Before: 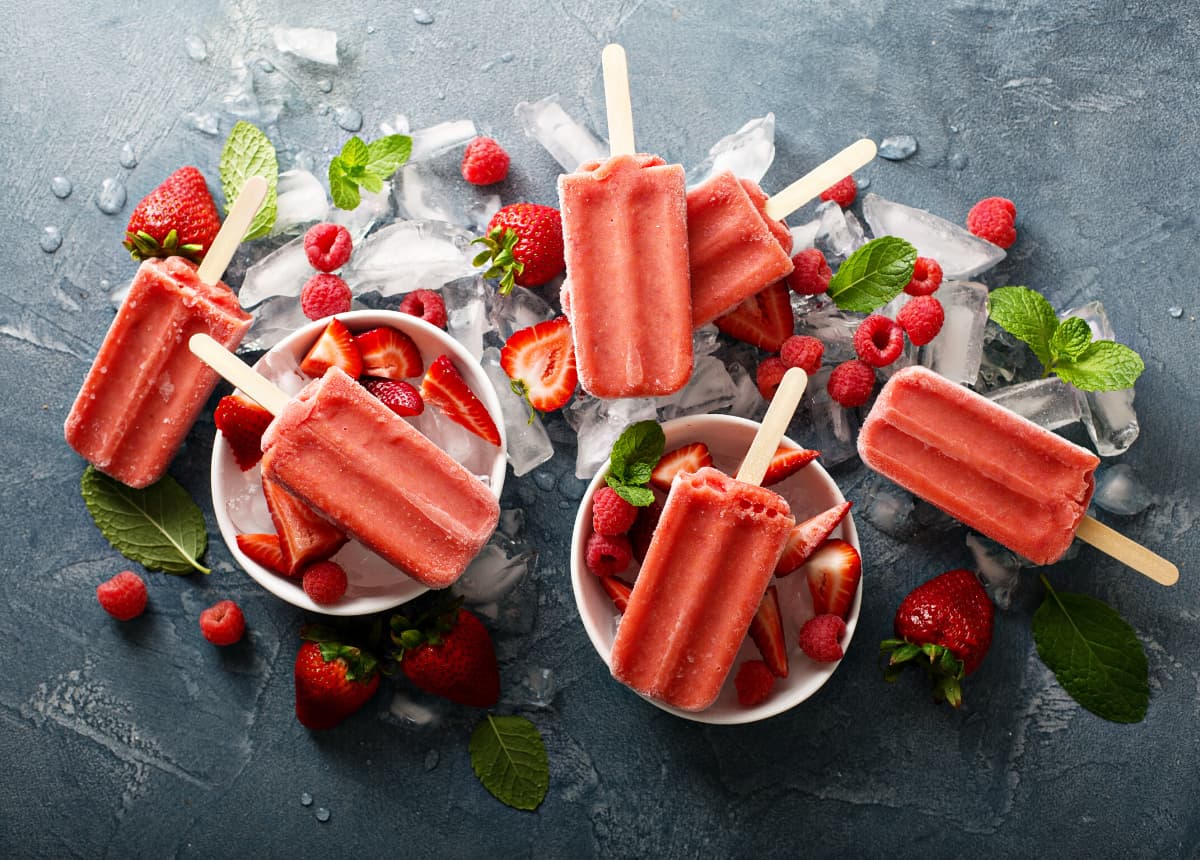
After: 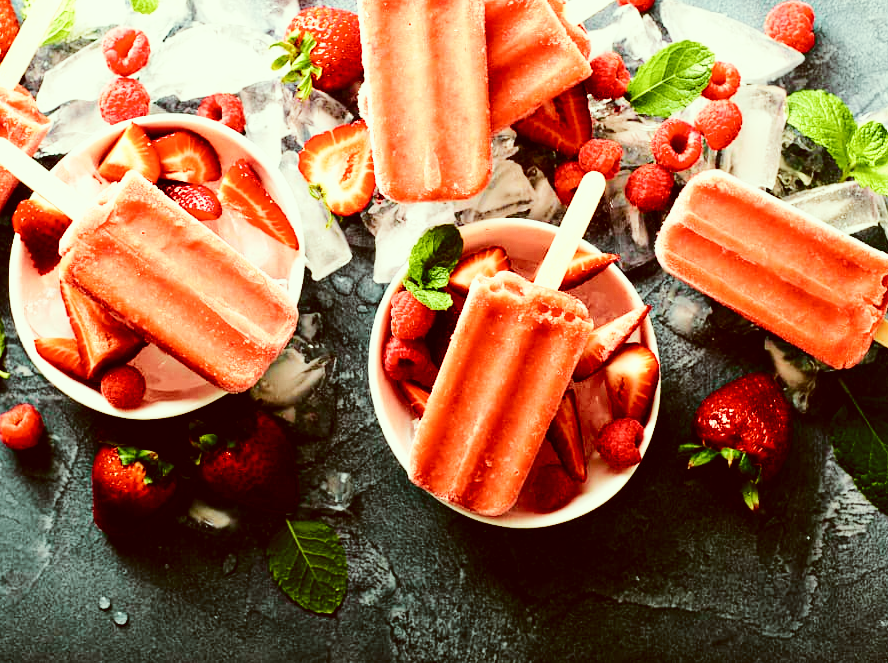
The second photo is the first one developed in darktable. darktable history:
contrast brightness saturation: contrast 0.06, brightness -0.01, saturation -0.23
base curve: curves: ch0 [(0, 0.003) (0.001, 0.002) (0.006, 0.004) (0.02, 0.022) (0.048, 0.086) (0.094, 0.234) (0.162, 0.431) (0.258, 0.629) (0.385, 0.8) (0.548, 0.918) (0.751, 0.988) (1, 1)], preserve colors none
color balance rgb: perceptual saturation grading › global saturation 20%, perceptual saturation grading › highlights -25%, perceptual saturation grading › shadows 25%
crop: left 16.871%, top 22.857%, right 9.116%
color correction: highlights a* -5.94, highlights b* 9.48, shadows a* 10.12, shadows b* 23.94
tone curve: curves: ch0 [(0, 0) (0.033, 0.016) (0.171, 0.127) (0.33, 0.331) (0.432, 0.475) (0.601, 0.665) (0.843, 0.876) (1, 1)]; ch1 [(0, 0) (0.339, 0.349) (0.445, 0.42) (0.476, 0.47) (0.501, 0.499) (0.516, 0.525) (0.548, 0.563) (0.584, 0.633) (0.728, 0.746) (1, 1)]; ch2 [(0, 0) (0.327, 0.324) (0.417, 0.44) (0.46, 0.453) (0.502, 0.498) (0.517, 0.524) (0.53, 0.554) (0.579, 0.599) (0.745, 0.704) (1, 1)], color space Lab, independent channels, preserve colors none
exposure: black level correction 0.001, compensate highlight preservation false
